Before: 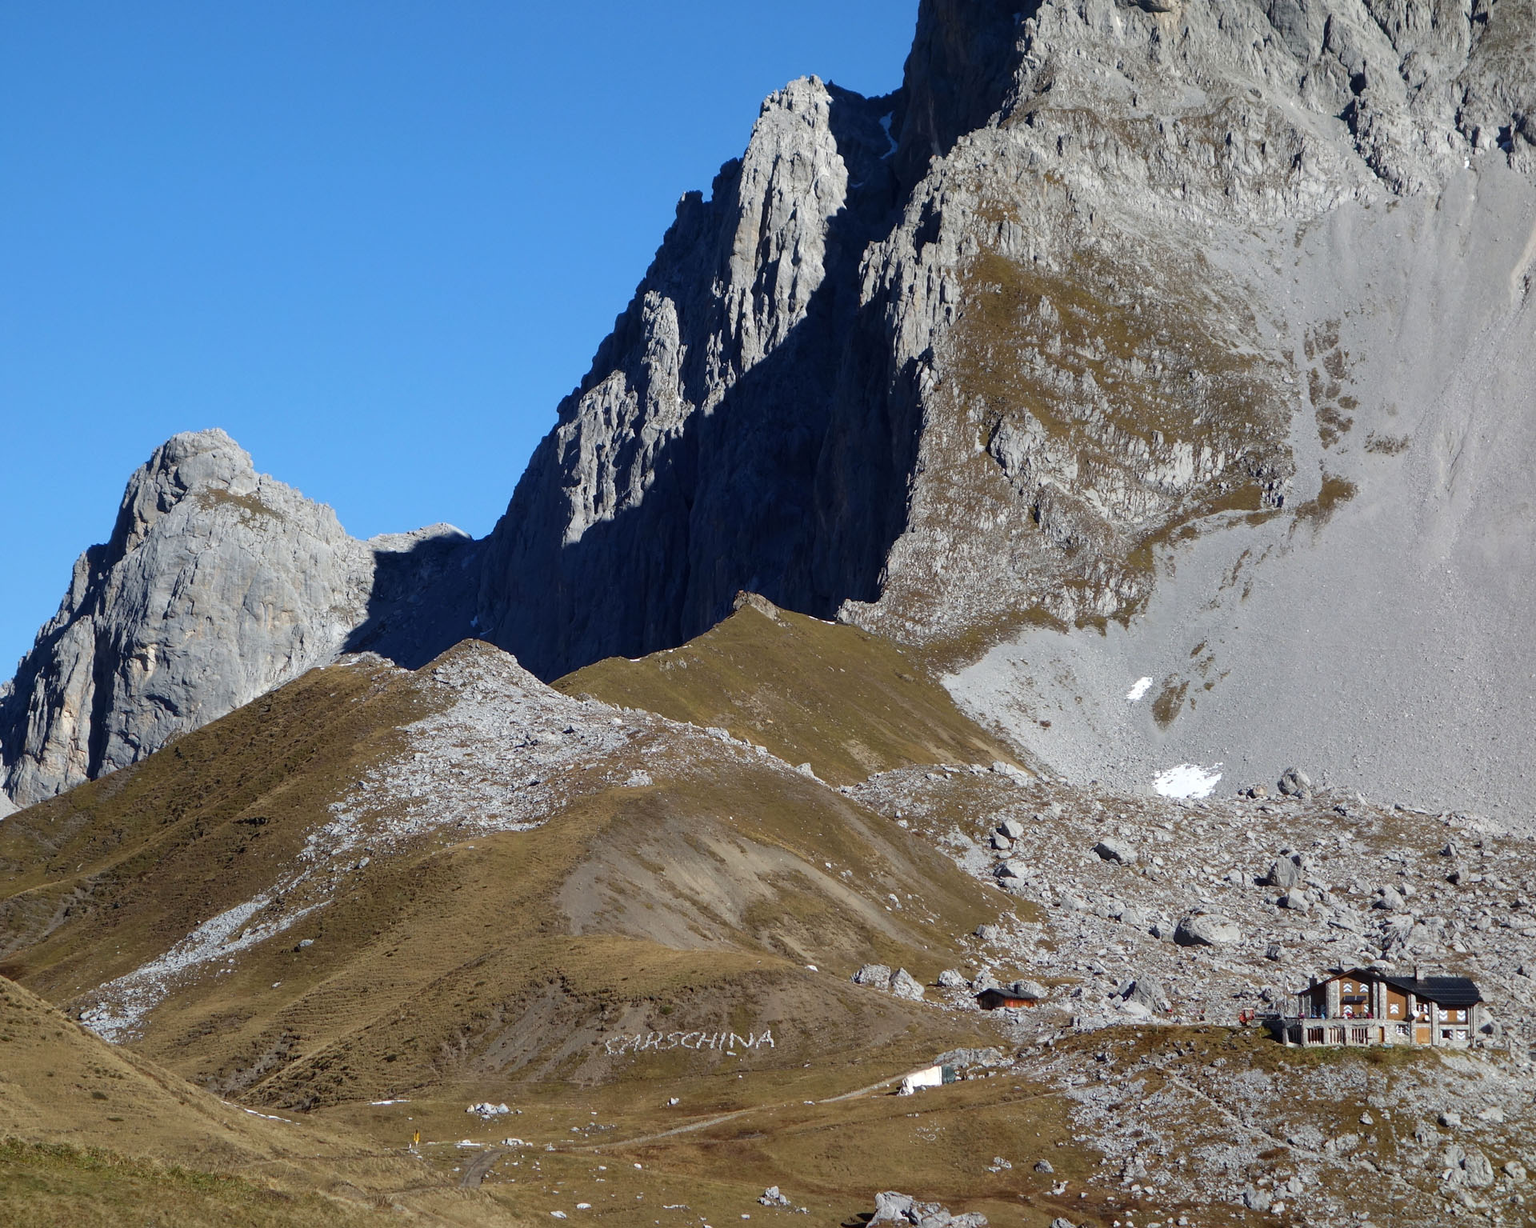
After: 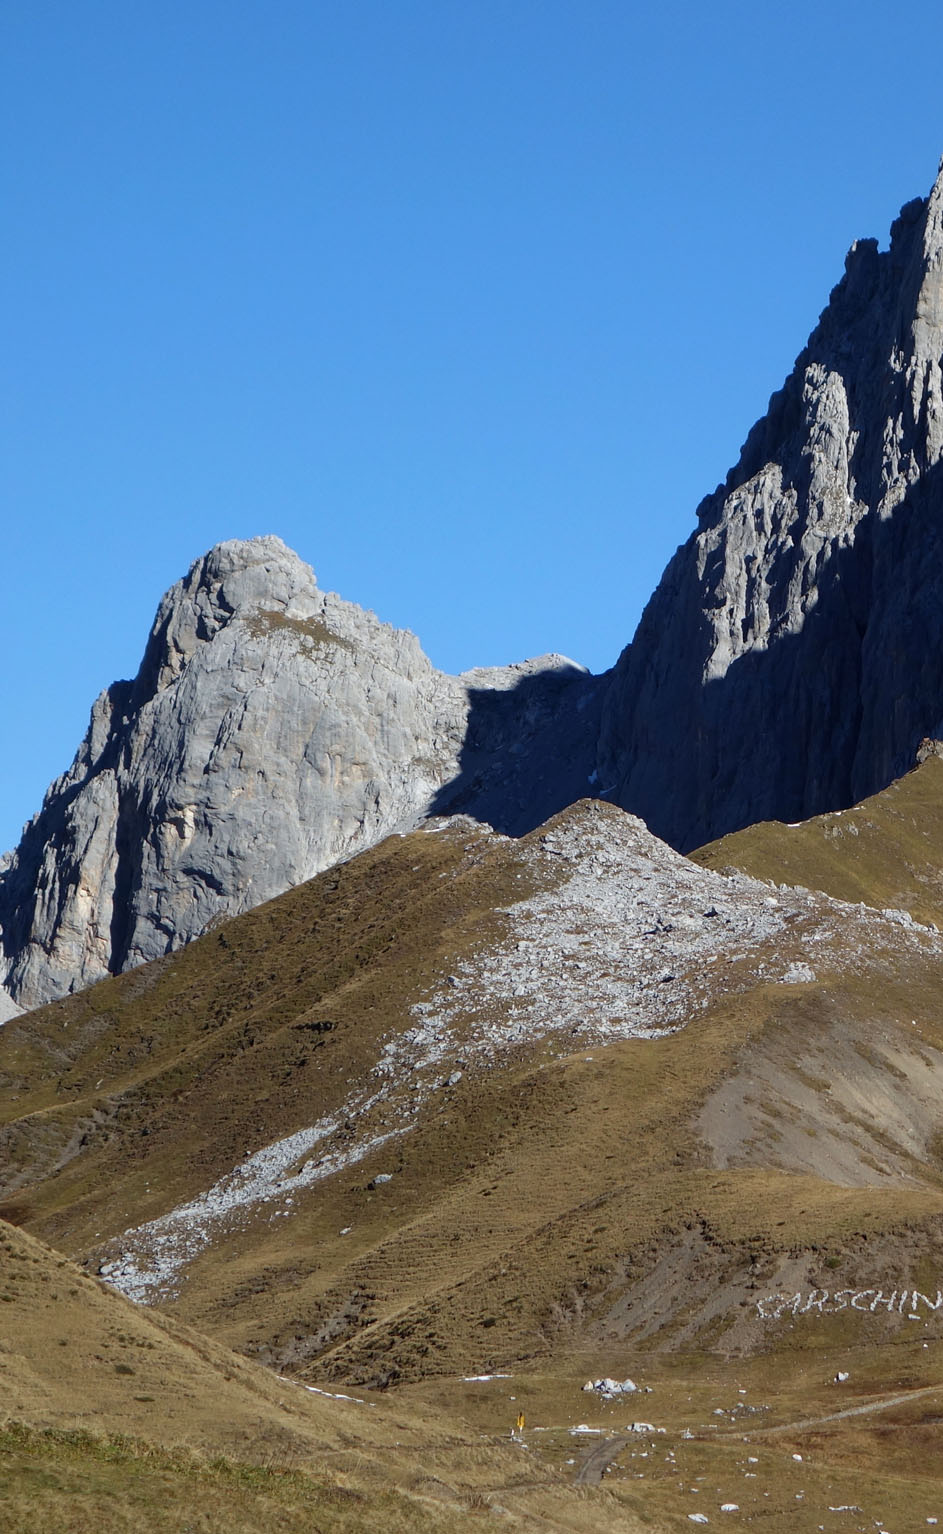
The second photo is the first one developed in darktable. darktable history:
tone equalizer: on, module defaults
crop and rotate: left 0%, top 0%, right 50.845%
